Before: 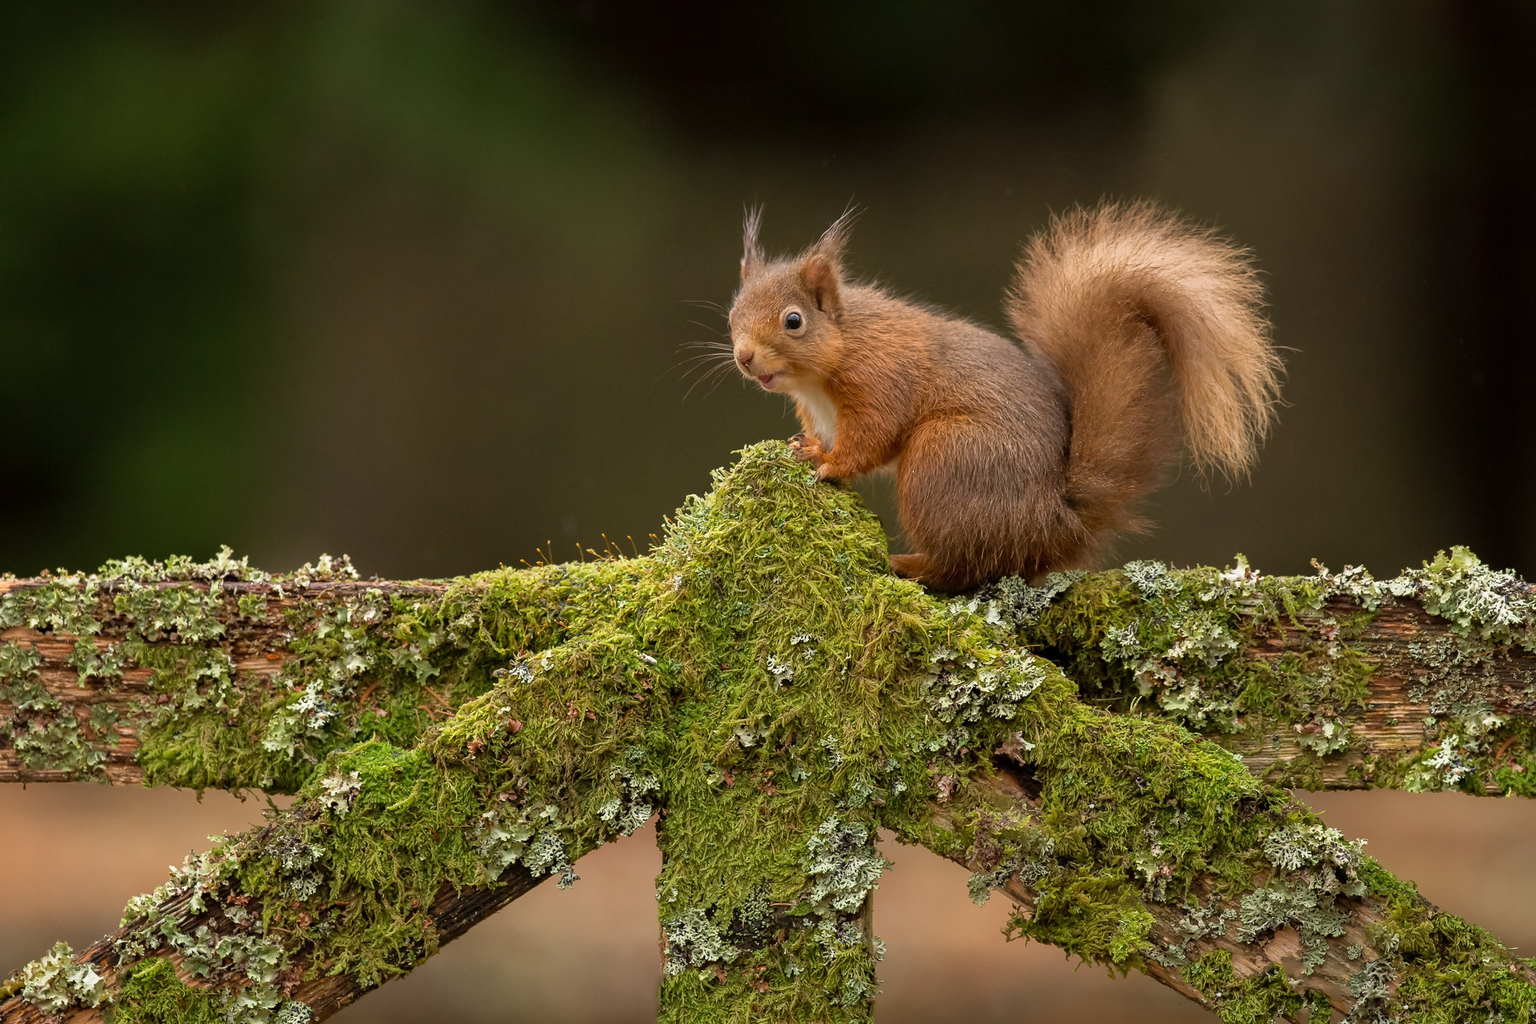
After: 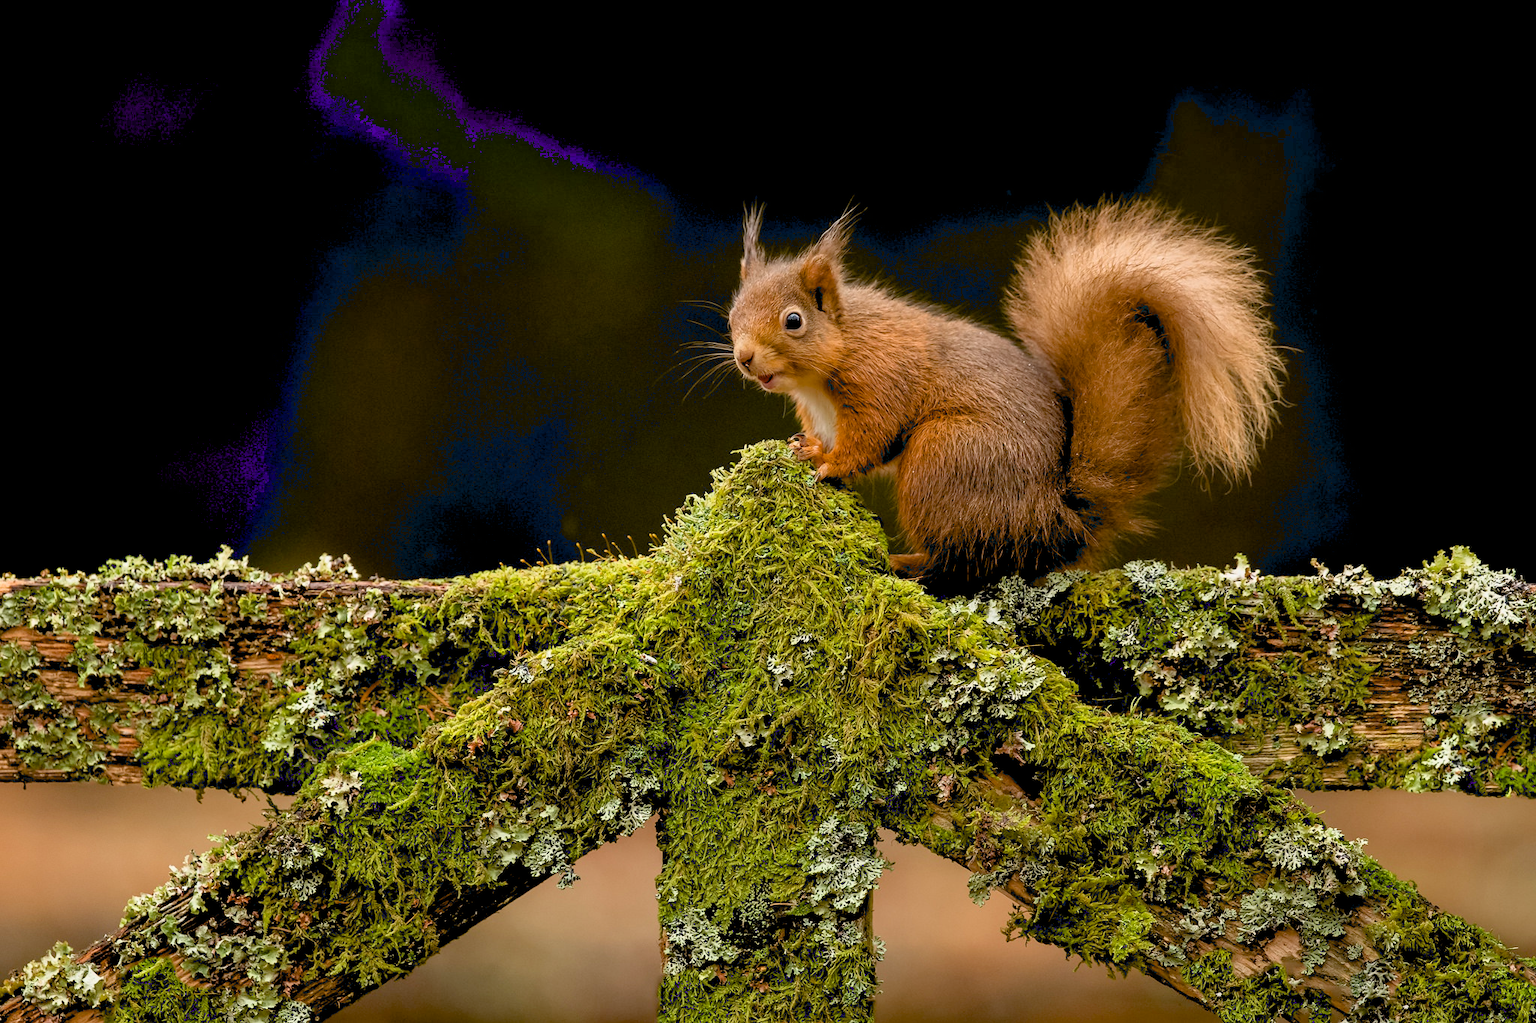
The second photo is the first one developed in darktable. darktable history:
exposure: black level correction 0.031, exposure 0.304 EV, compensate highlight preservation false
filmic rgb: black relative exposure -11.35 EV, white relative exposure 3.22 EV, hardness 6.76, color science v6 (2022)
